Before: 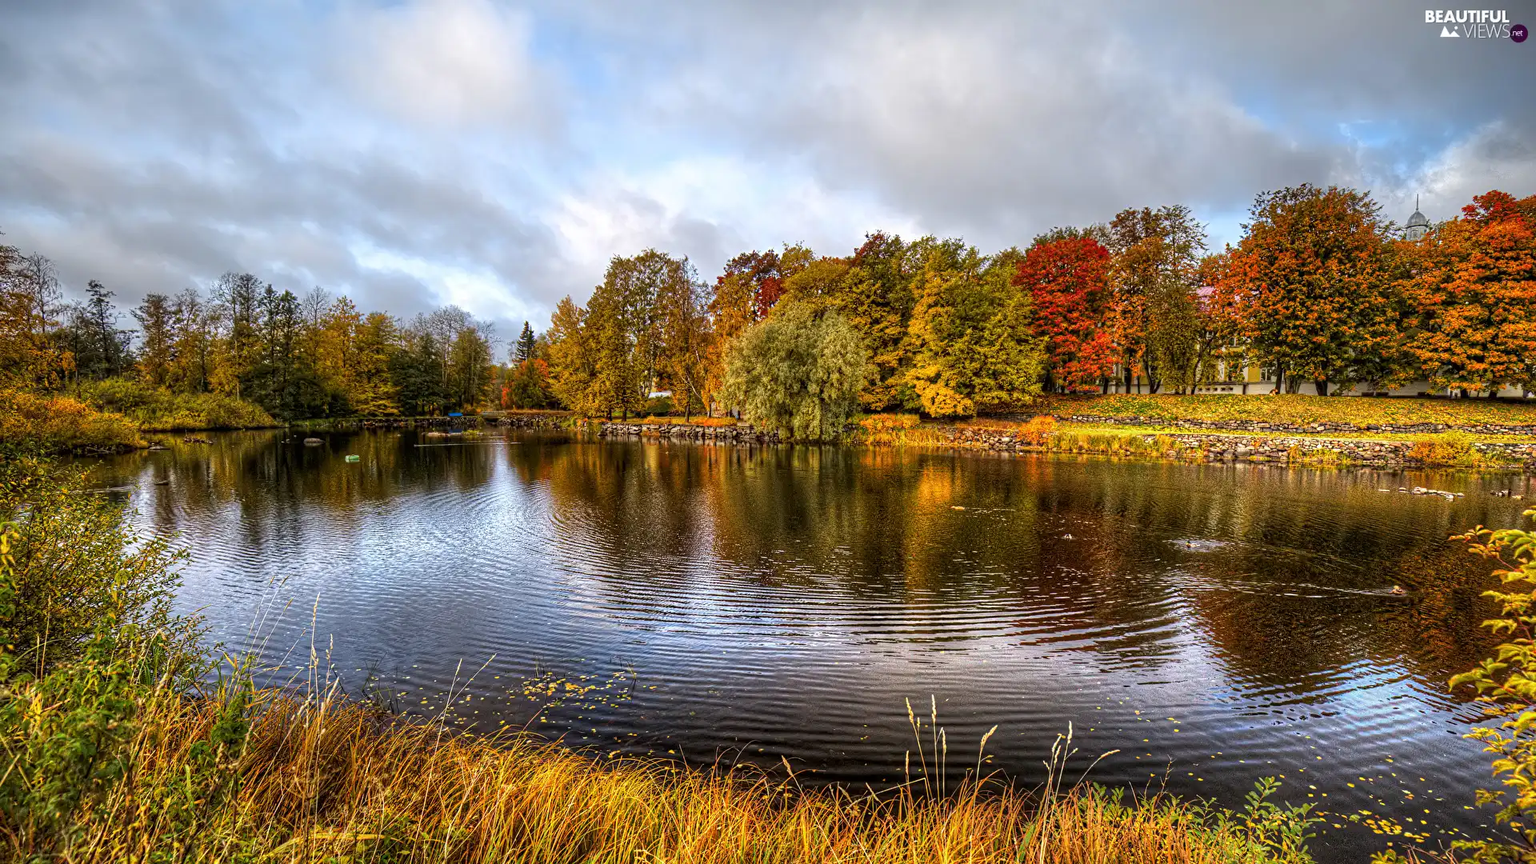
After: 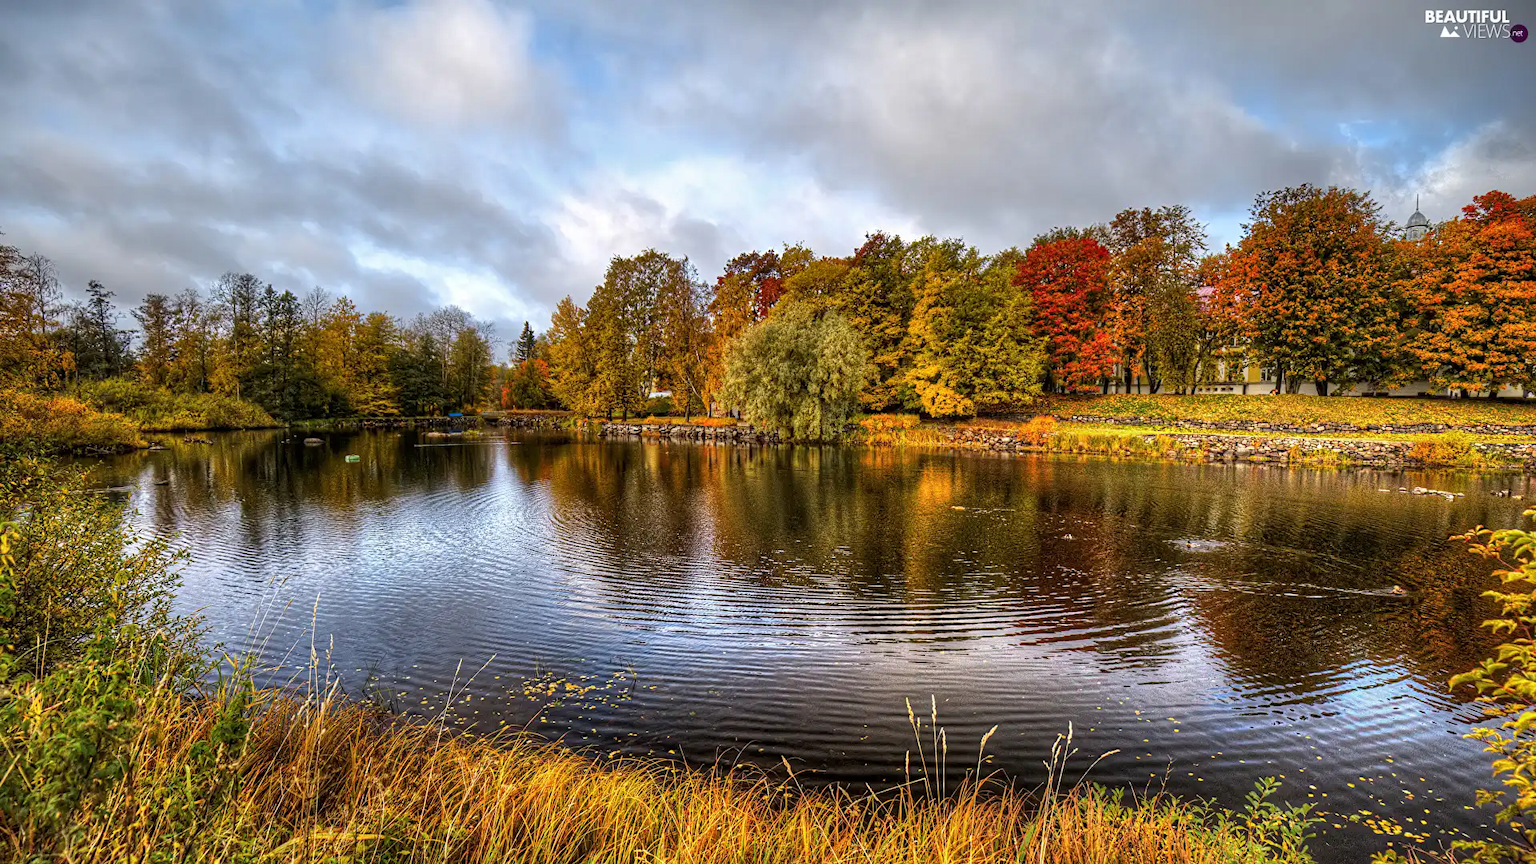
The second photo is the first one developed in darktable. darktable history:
shadows and highlights: radius 135.28, soften with gaussian
